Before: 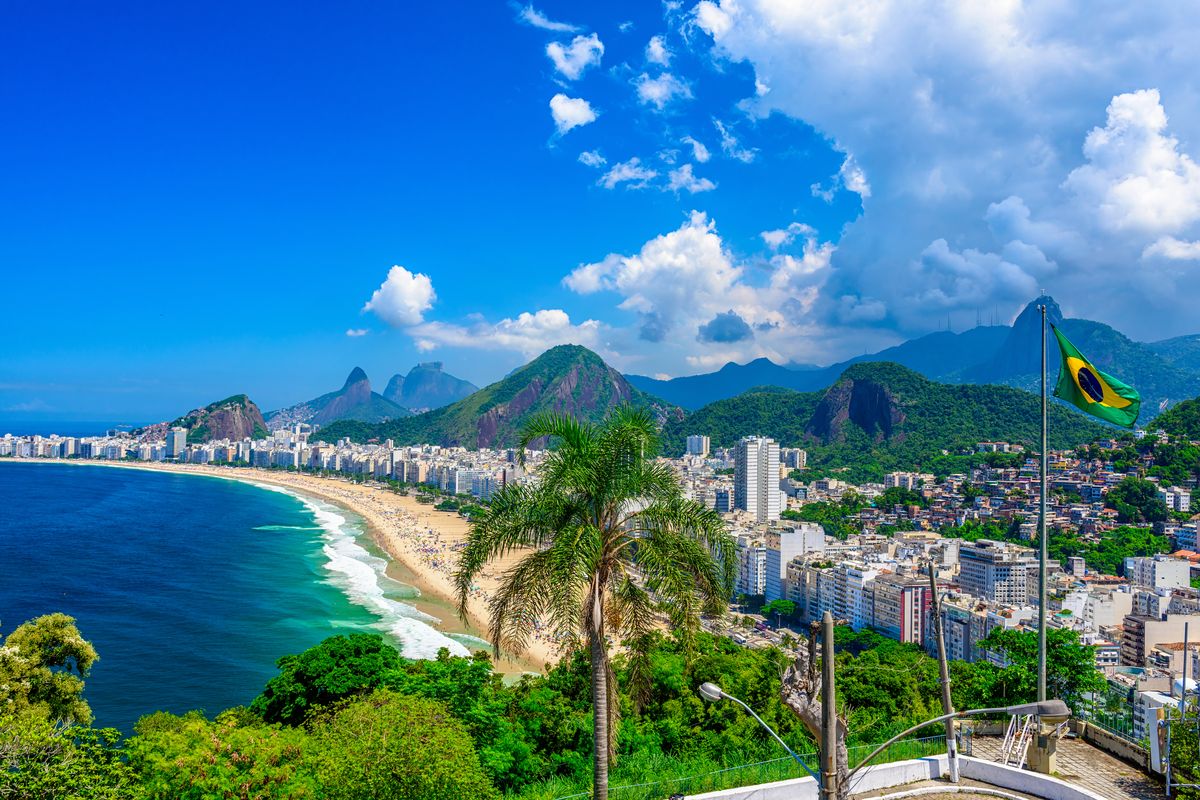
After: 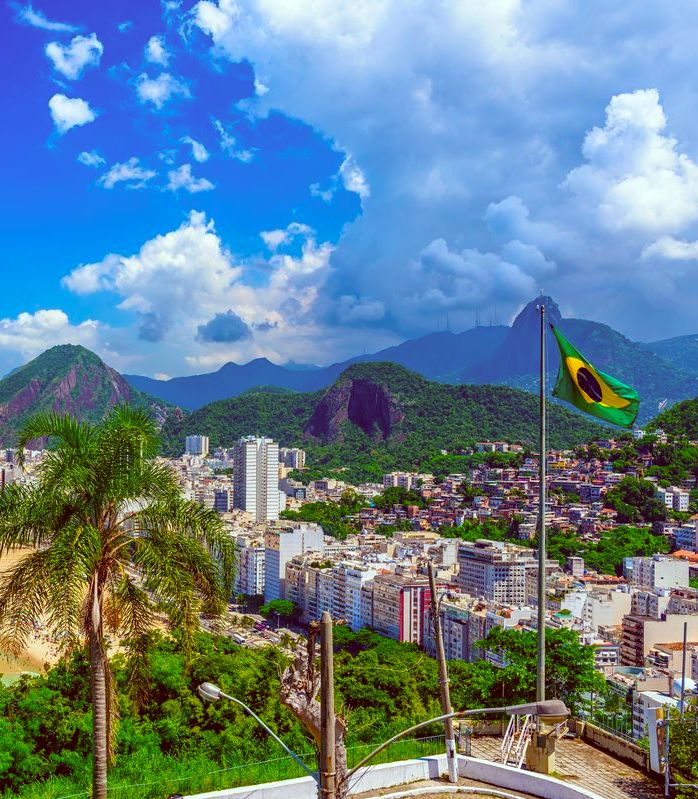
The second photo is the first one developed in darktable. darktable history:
color balance rgb: power › hue 327.22°, perceptual saturation grading › global saturation 25.019%
color correction: highlights a* -7.06, highlights b* -0.216, shadows a* 20.75, shadows b* 12.22
crop: left 41.79%
